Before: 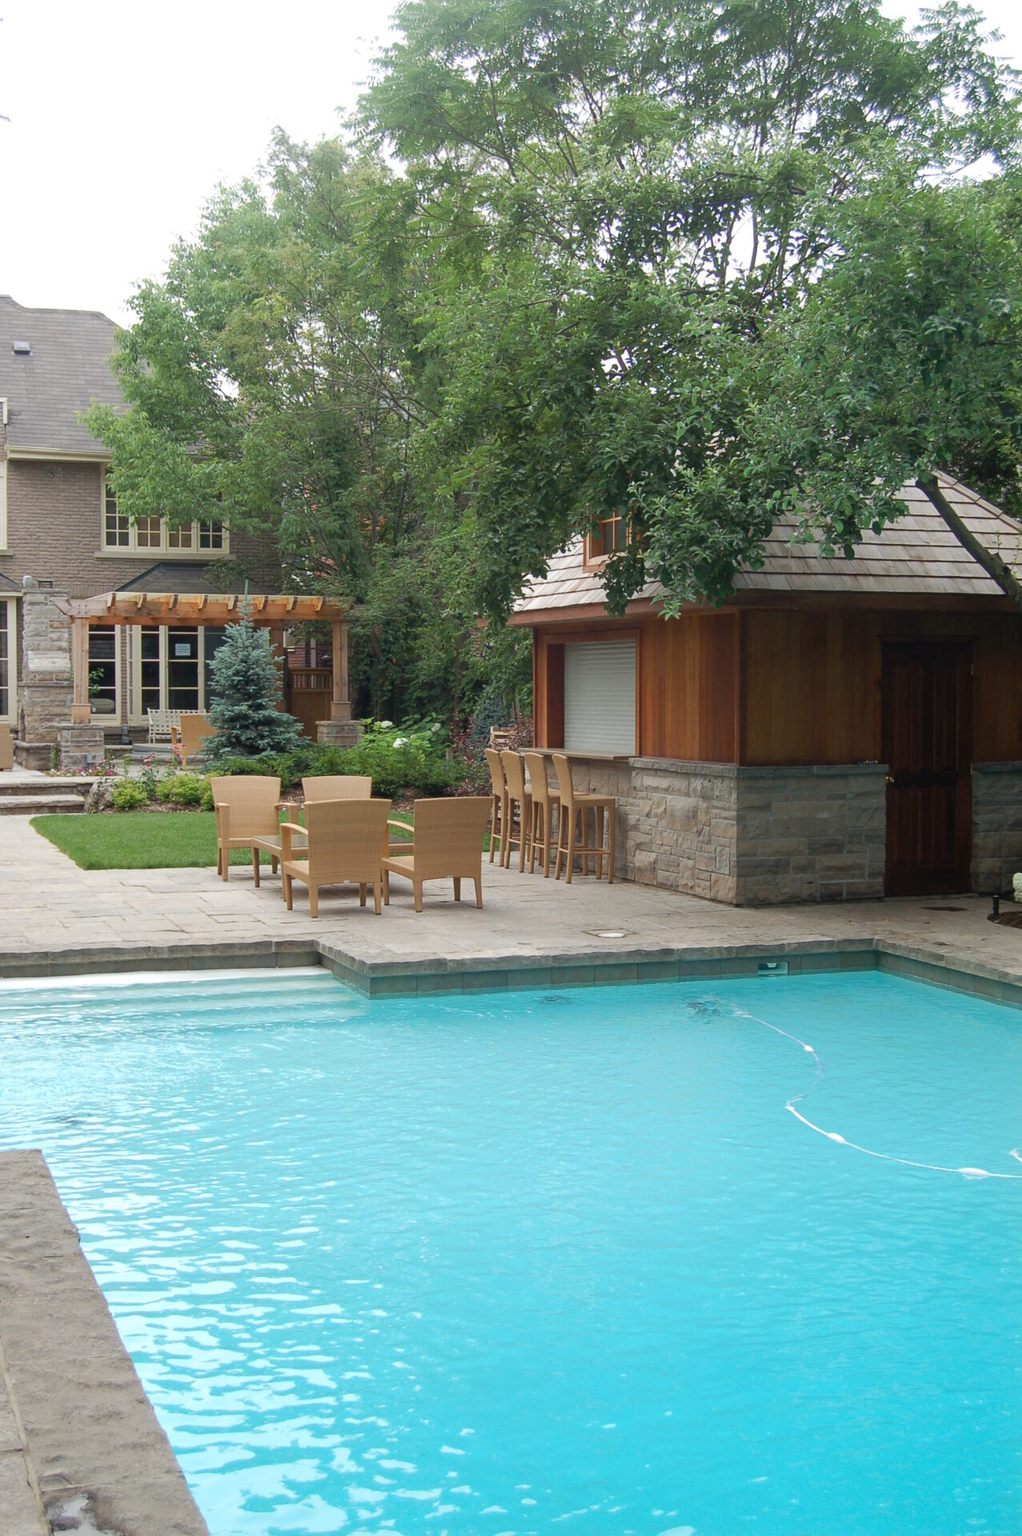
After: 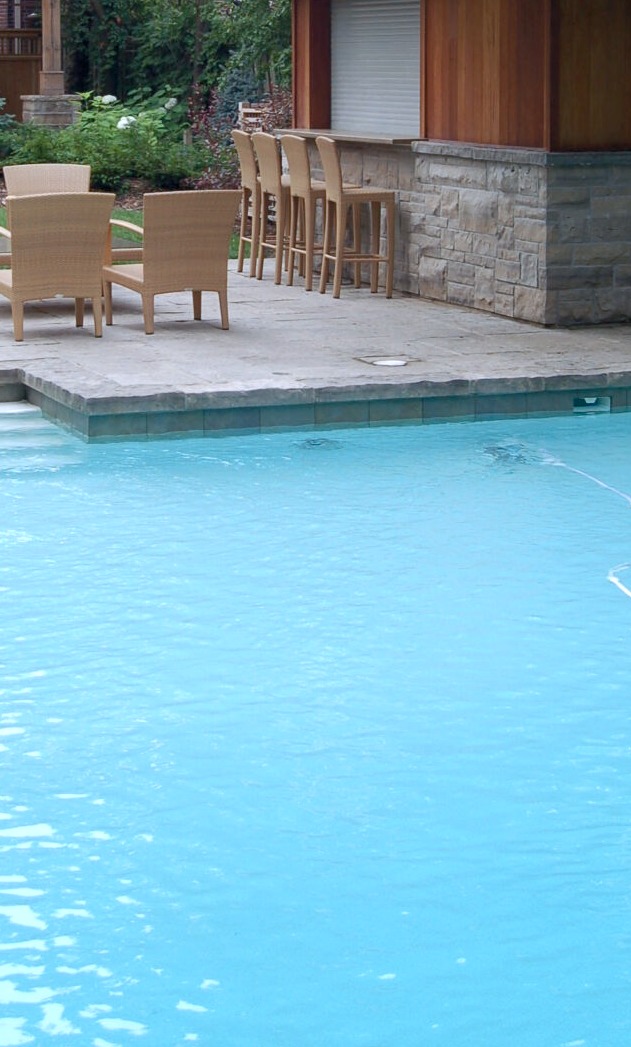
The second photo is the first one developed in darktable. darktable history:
crop: left 29.307%, top 41.994%, right 21.207%, bottom 3.472%
levels: levels [0.016, 0.484, 0.953]
color correction: highlights b* -0.047, saturation 0.993
color calibration: illuminant as shot in camera, x 0.37, y 0.382, temperature 4316.93 K
color balance rgb: global offset › luminance -0.362%, linear chroma grading › shadows -1.539%, linear chroma grading › highlights -13.879%, linear chroma grading › global chroma -9.78%, linear chroma grading › mid-tones -9.979%, perceptual saturation grading › global saturation -0.14%, perceptual saturation grading › highlights -16.014%, perceptual saturation grading › shadows 24.073%, global vibrance 20%
